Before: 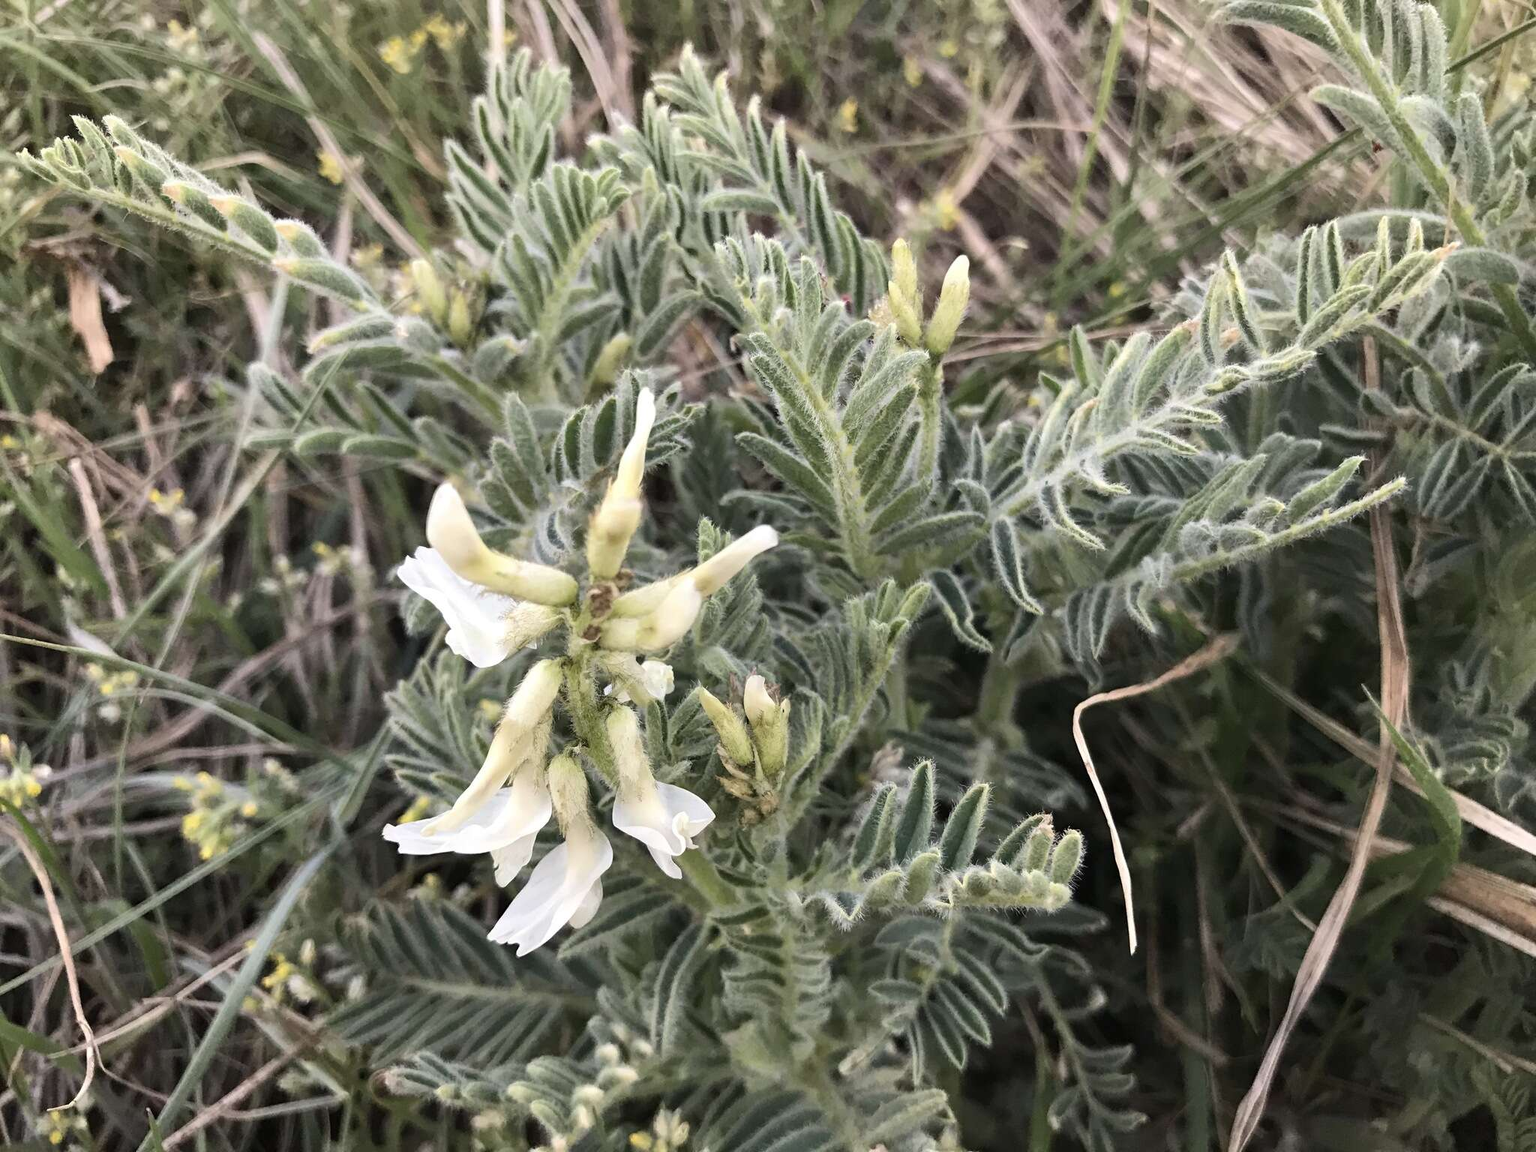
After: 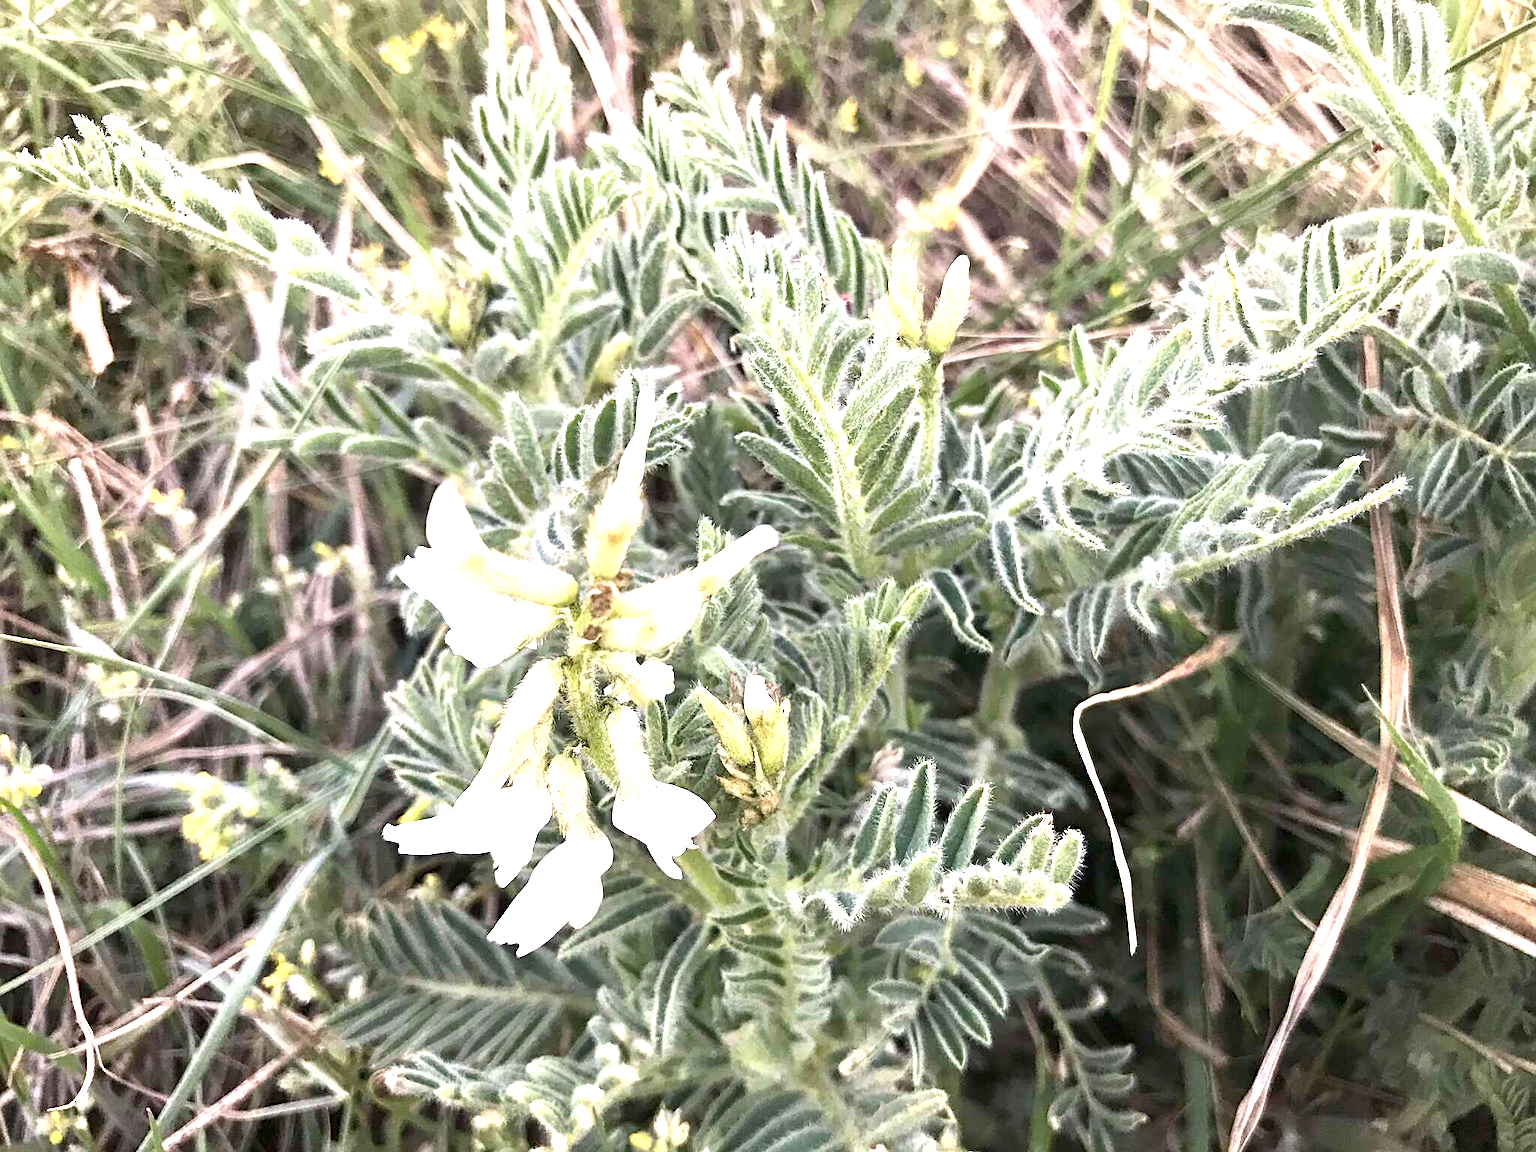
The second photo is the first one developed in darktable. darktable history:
sharpen: on, module defaults
white balance: red 1.009, blue 1.027
exposure: black level correction 0.001, exposure 1.3 EV, compensate highlight preservation false
